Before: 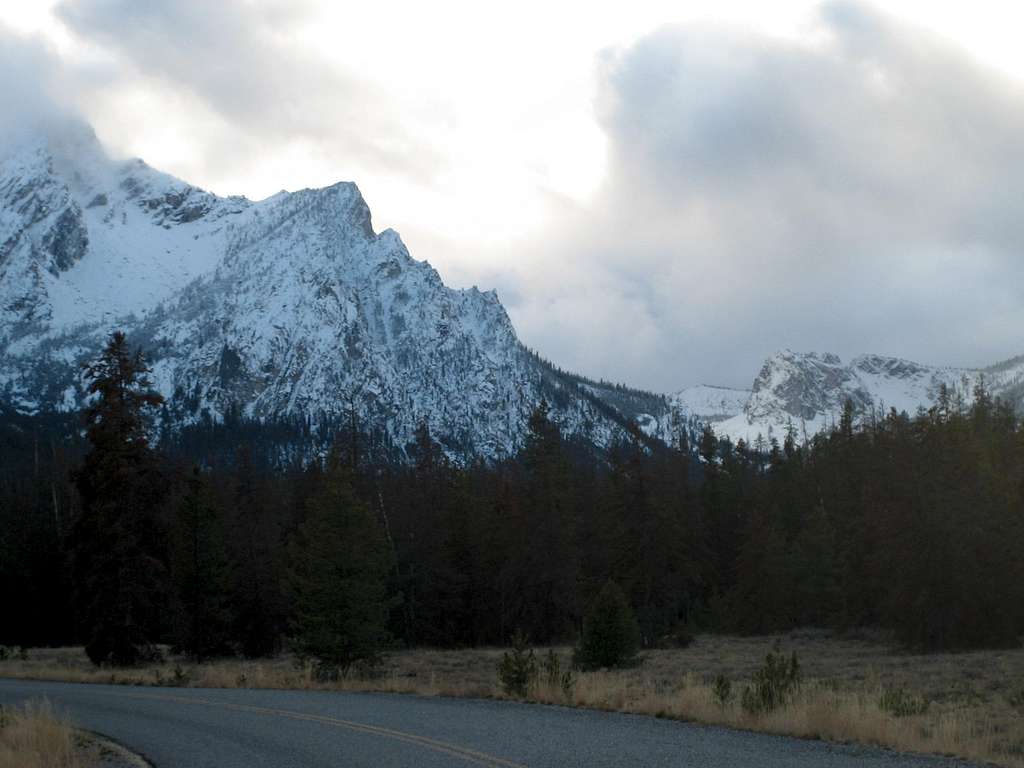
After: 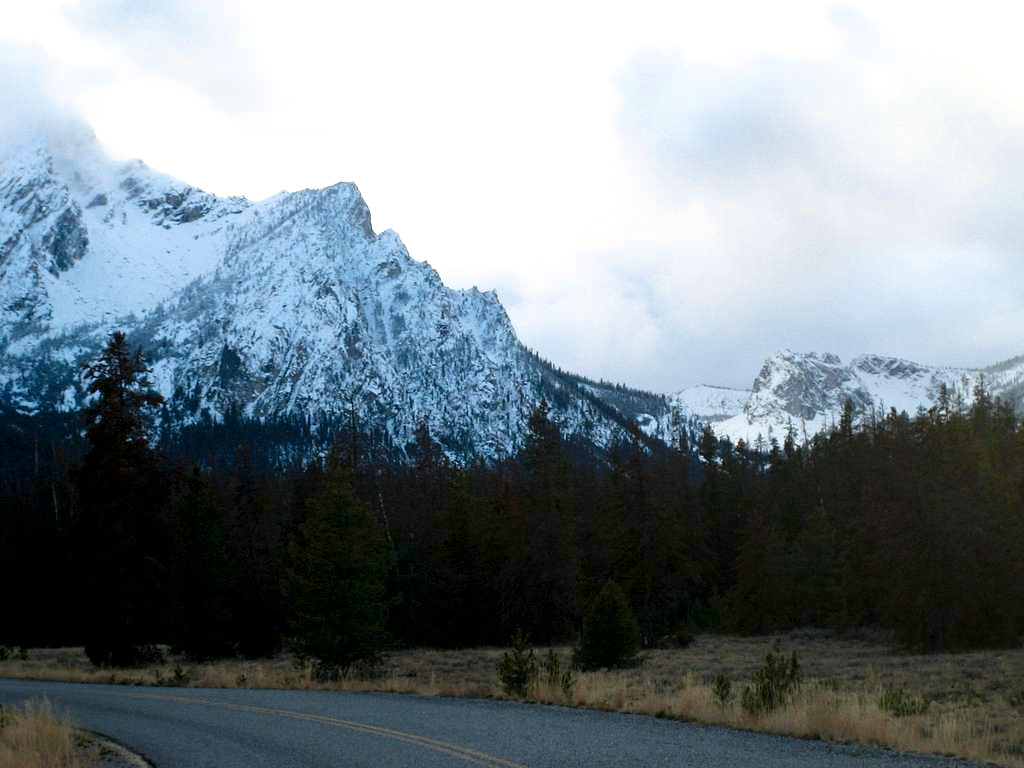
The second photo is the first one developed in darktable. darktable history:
filmic rgb: black relative exposure -9.49 EV, white relative exposure 3.05 EV, hardness 6.12
exposure: black level correction 0.001, exposure 0.963 EV, compensate highlight preservation false
contrast brightness saturation: contrast 0.069, brightness -0.147, saturation 0.107
tone equalizer: on, module defaults
